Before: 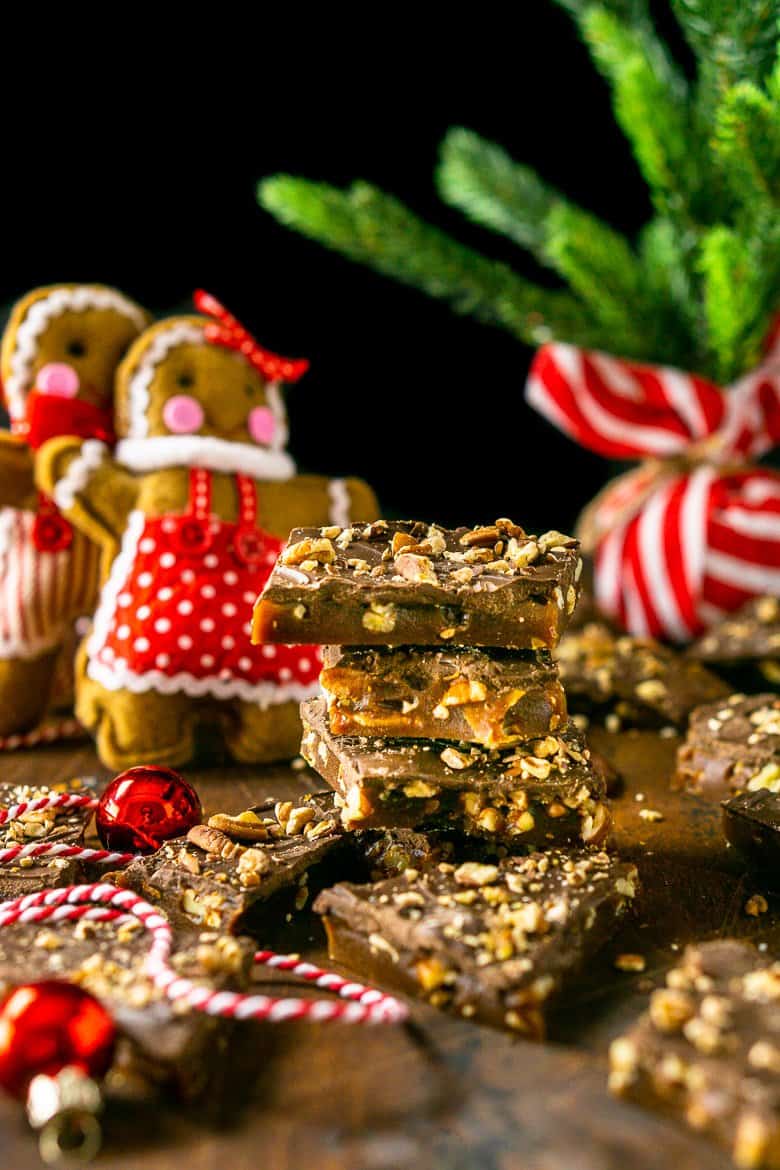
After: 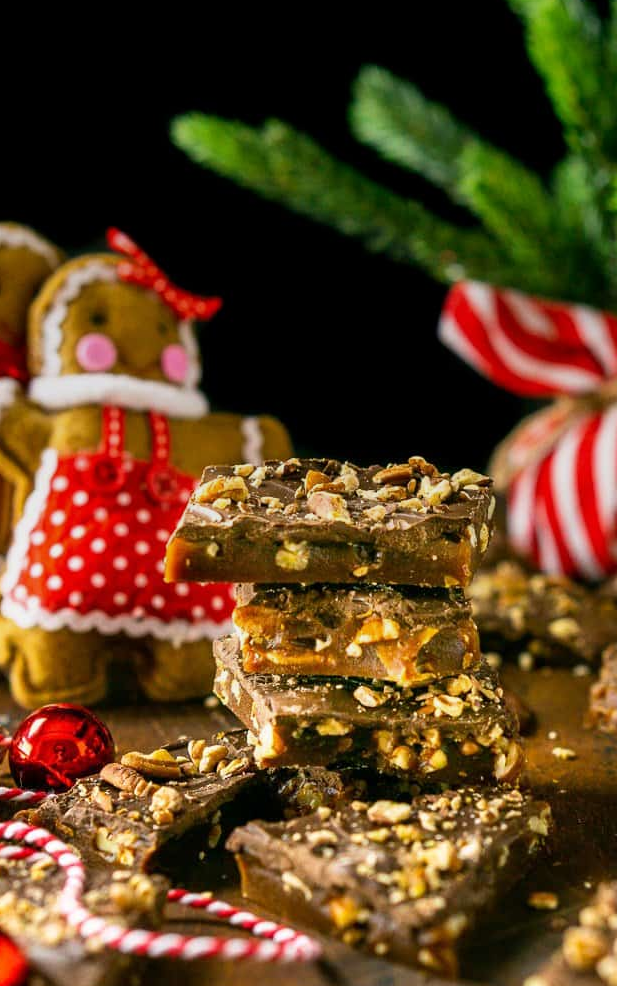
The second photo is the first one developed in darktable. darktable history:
crop: left 11.225%, top 5.381%, right 9.565%, bottom 10.314%
graduated density: on, module defaults
